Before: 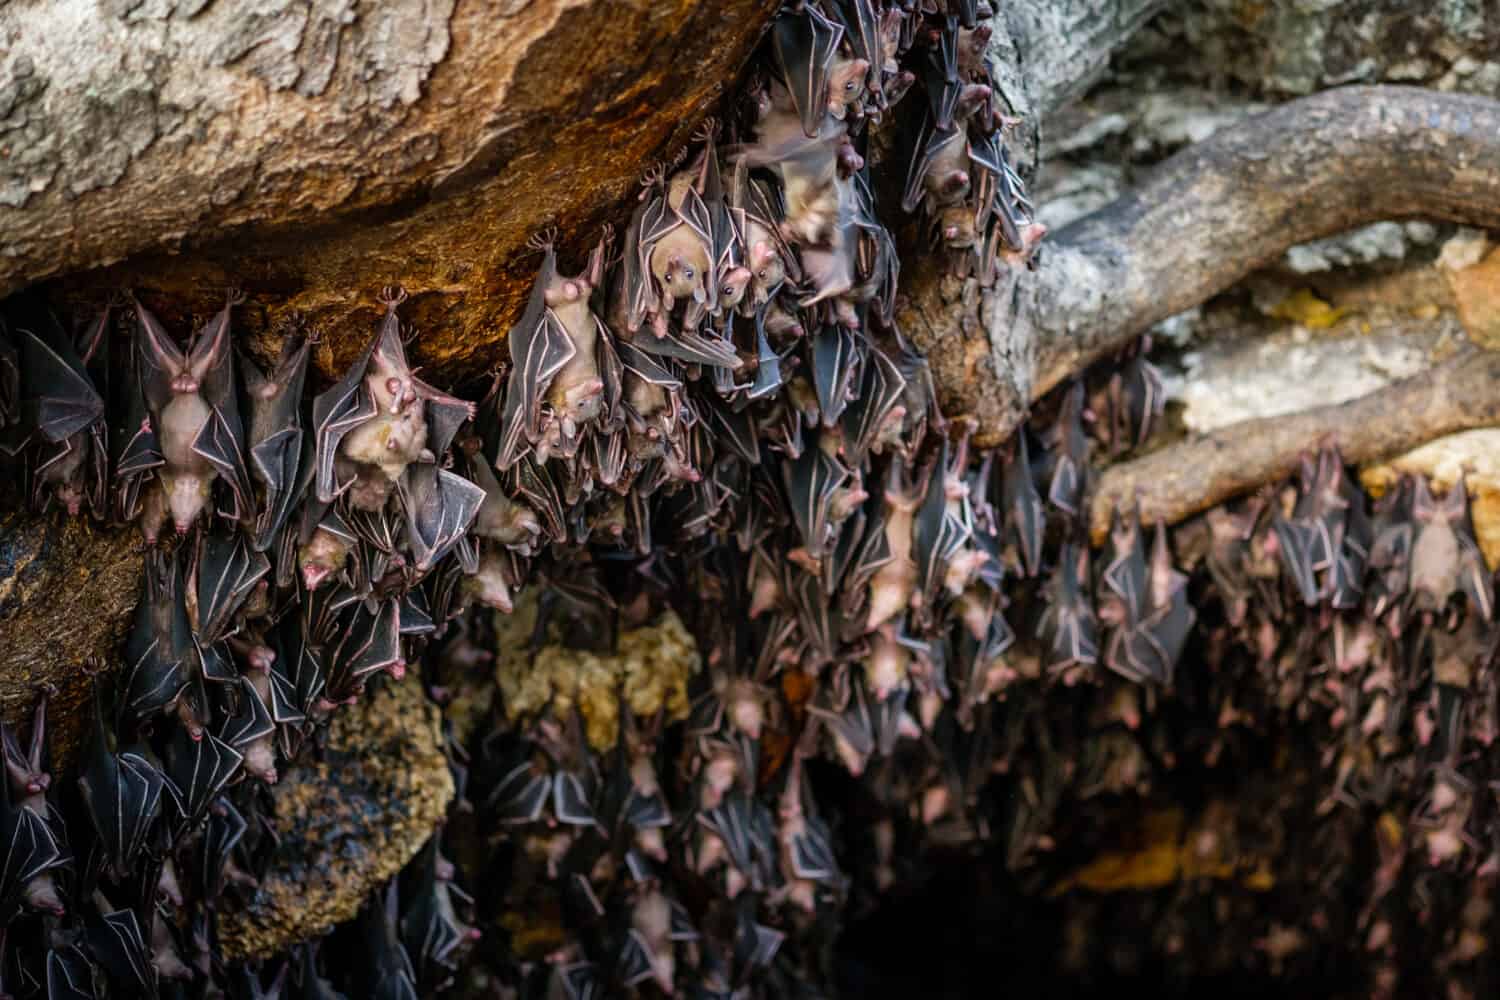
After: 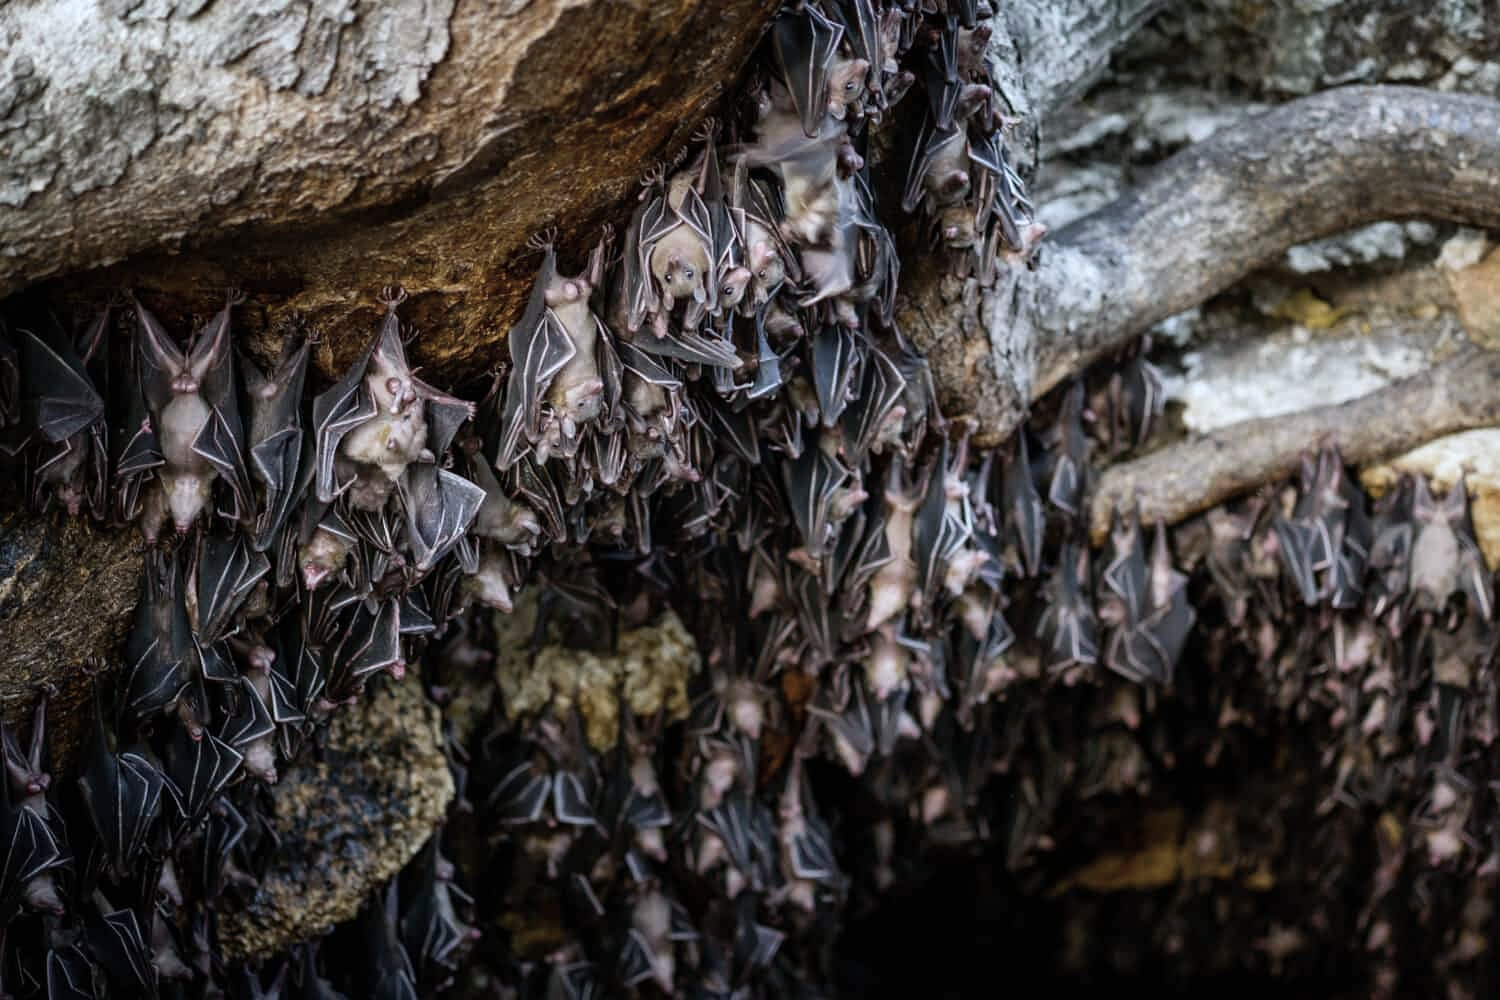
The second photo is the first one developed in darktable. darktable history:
white balance: red 0.924, blue 1.095
contrast brightness saturation: contrast 0.1, saturation -0.36
